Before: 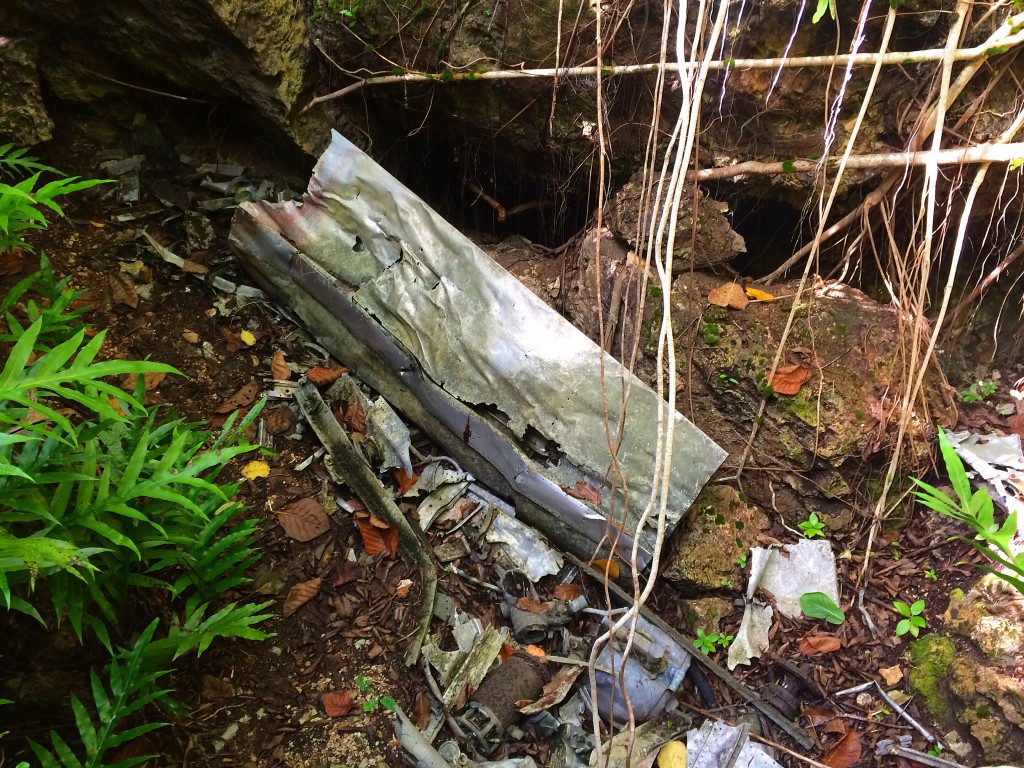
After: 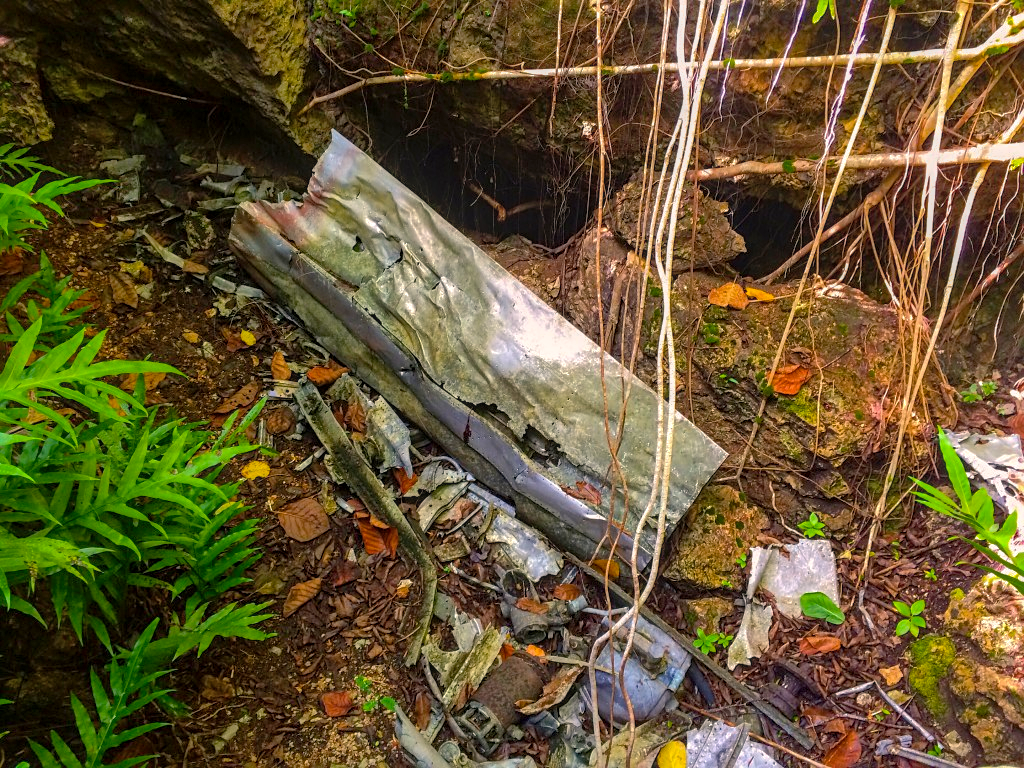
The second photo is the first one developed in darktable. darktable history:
sharpen: amount 0.207
local contrast: highlights 4%, shadows 0%, detail 133%
color balance rgb: power › hue 312.21°, highlights gain › chroma 1.648%, highlights gain › hue 55.56°, perceptual saturation grading › global saturation 29.371%, global vibrance 20%
shadows and highlights: on, module defaults
